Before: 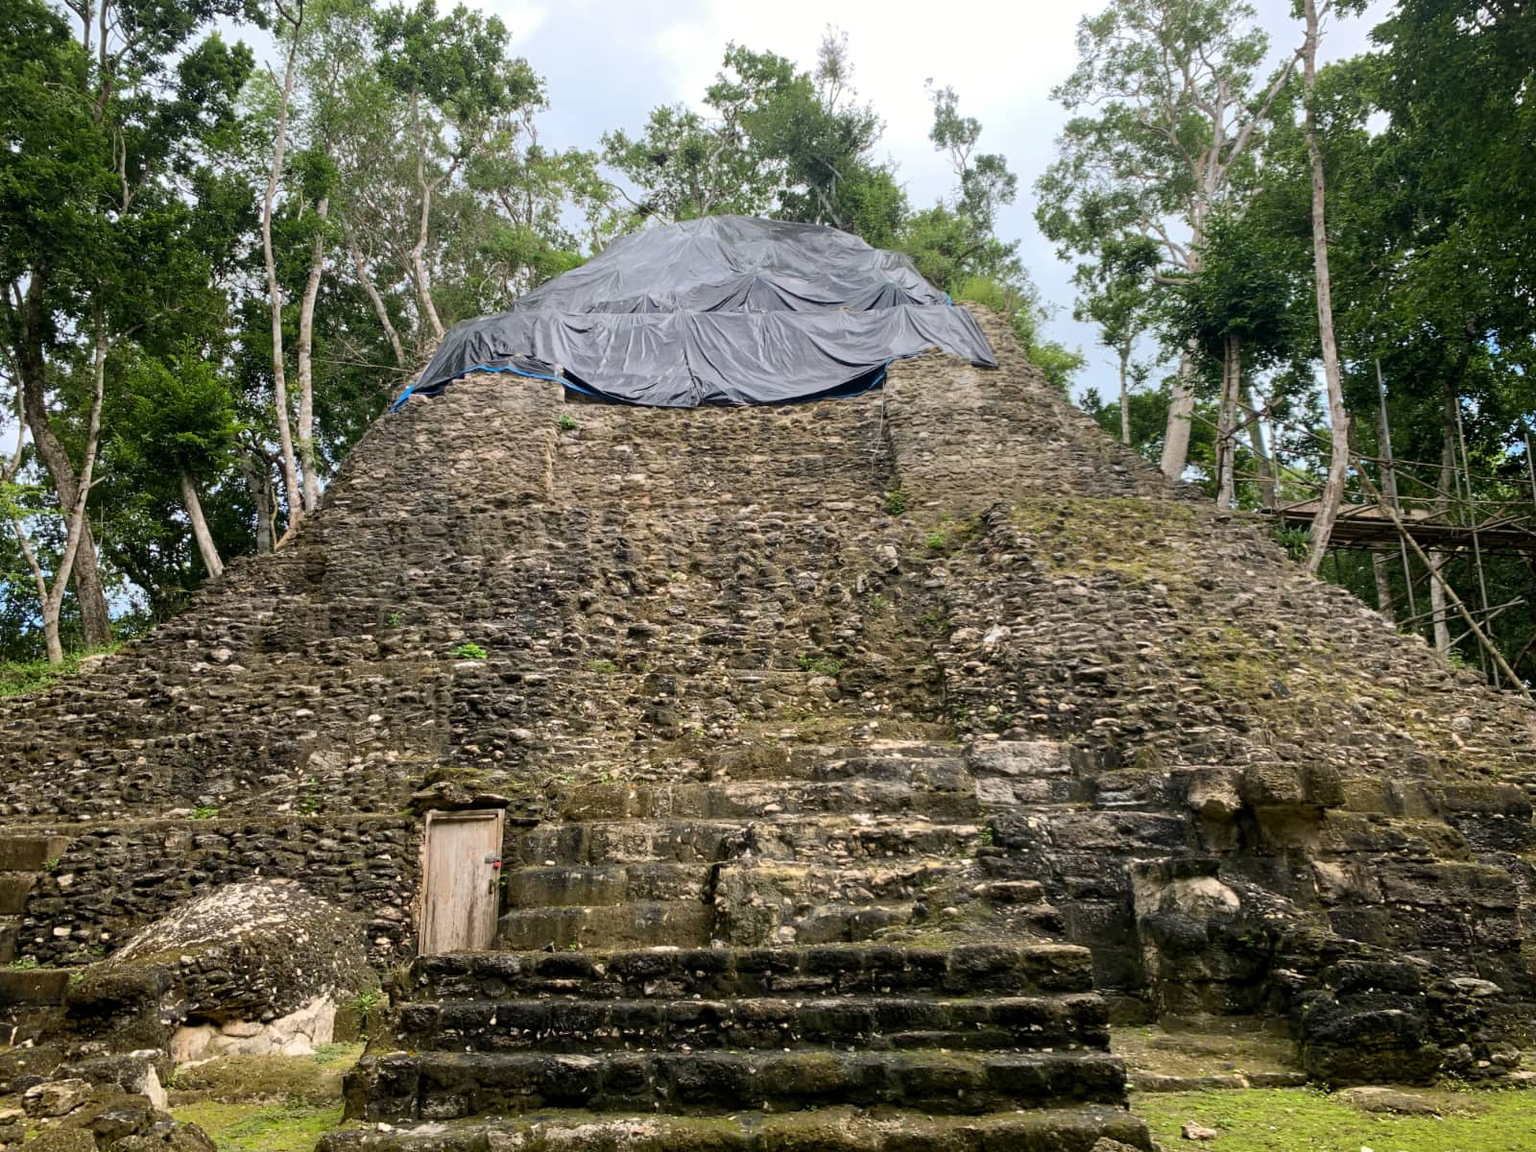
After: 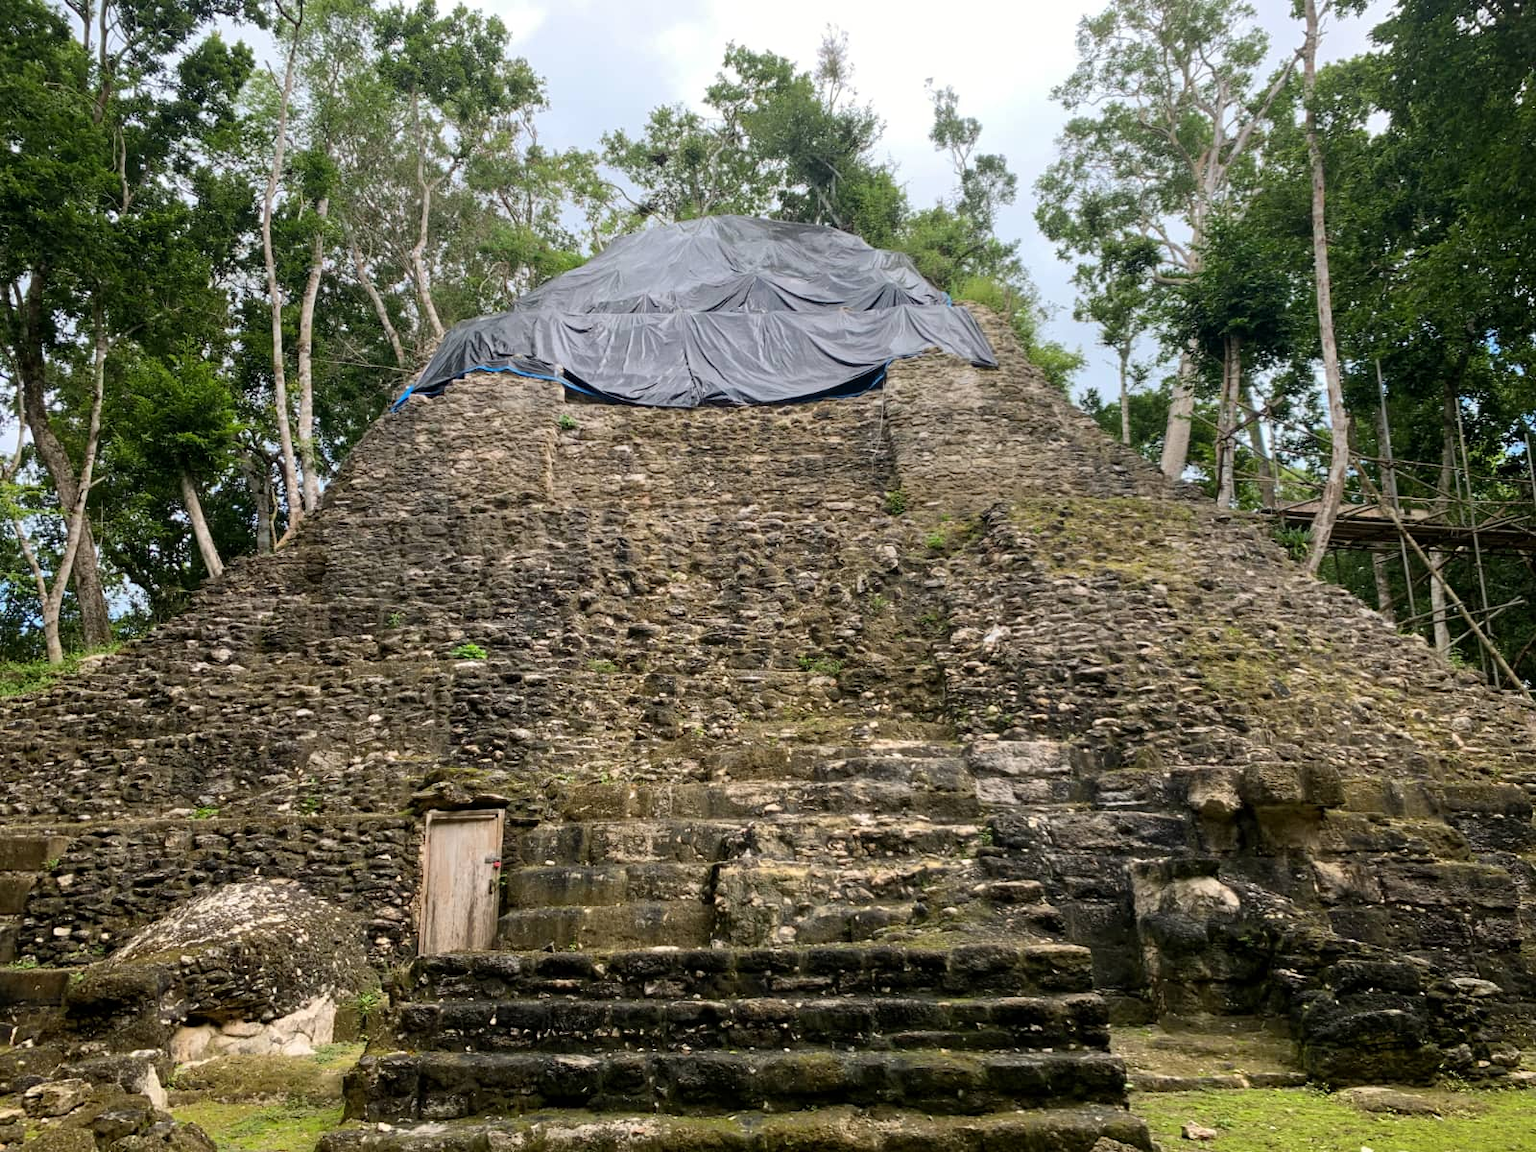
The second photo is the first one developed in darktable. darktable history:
white balance: red 1, blue 1
exposure: exposure 0 EV, compensate highlight preservation false
